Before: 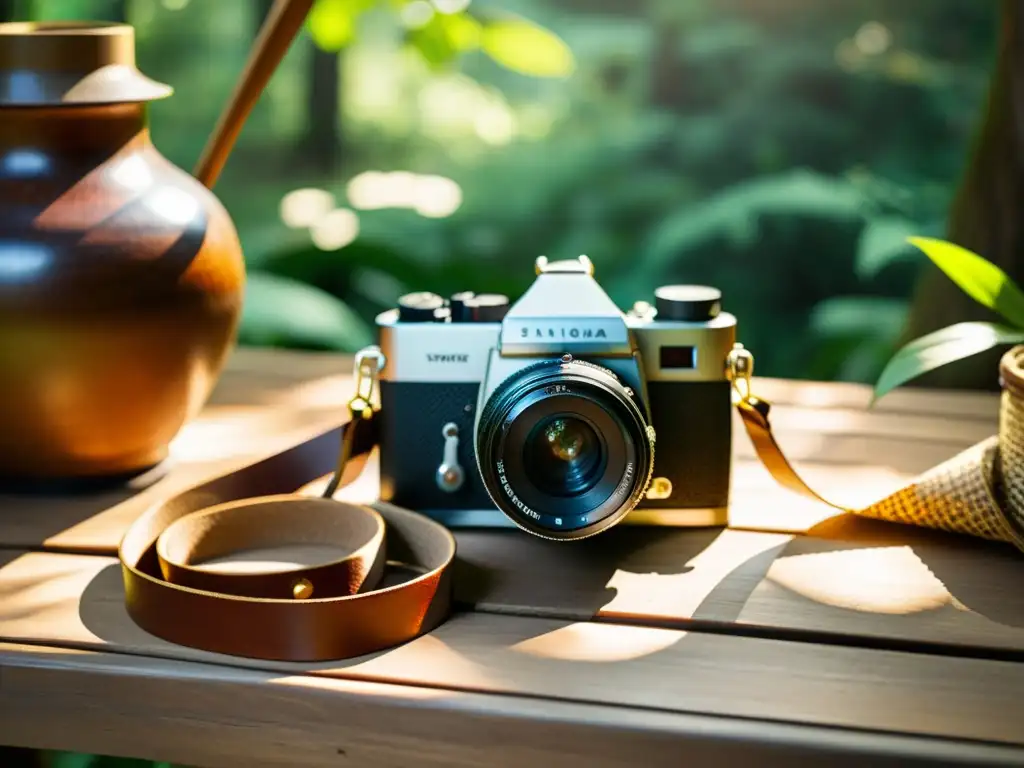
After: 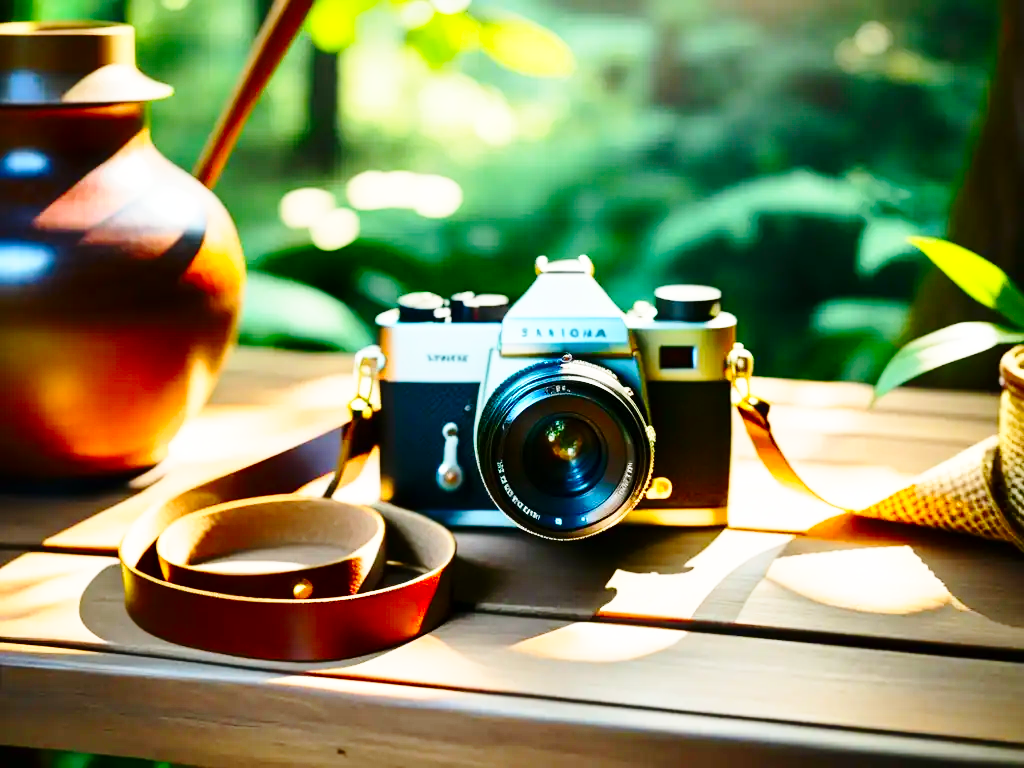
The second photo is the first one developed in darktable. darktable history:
base curve: curves: ch0 [(0, 0) (0.028, 0.03) (0.121, 0.232) (0.46, 0.748) (0.859, 0.968) (1, 1)], preserve colors none
contrast brightness saturation: contrast 0.175, saturation 0.303
